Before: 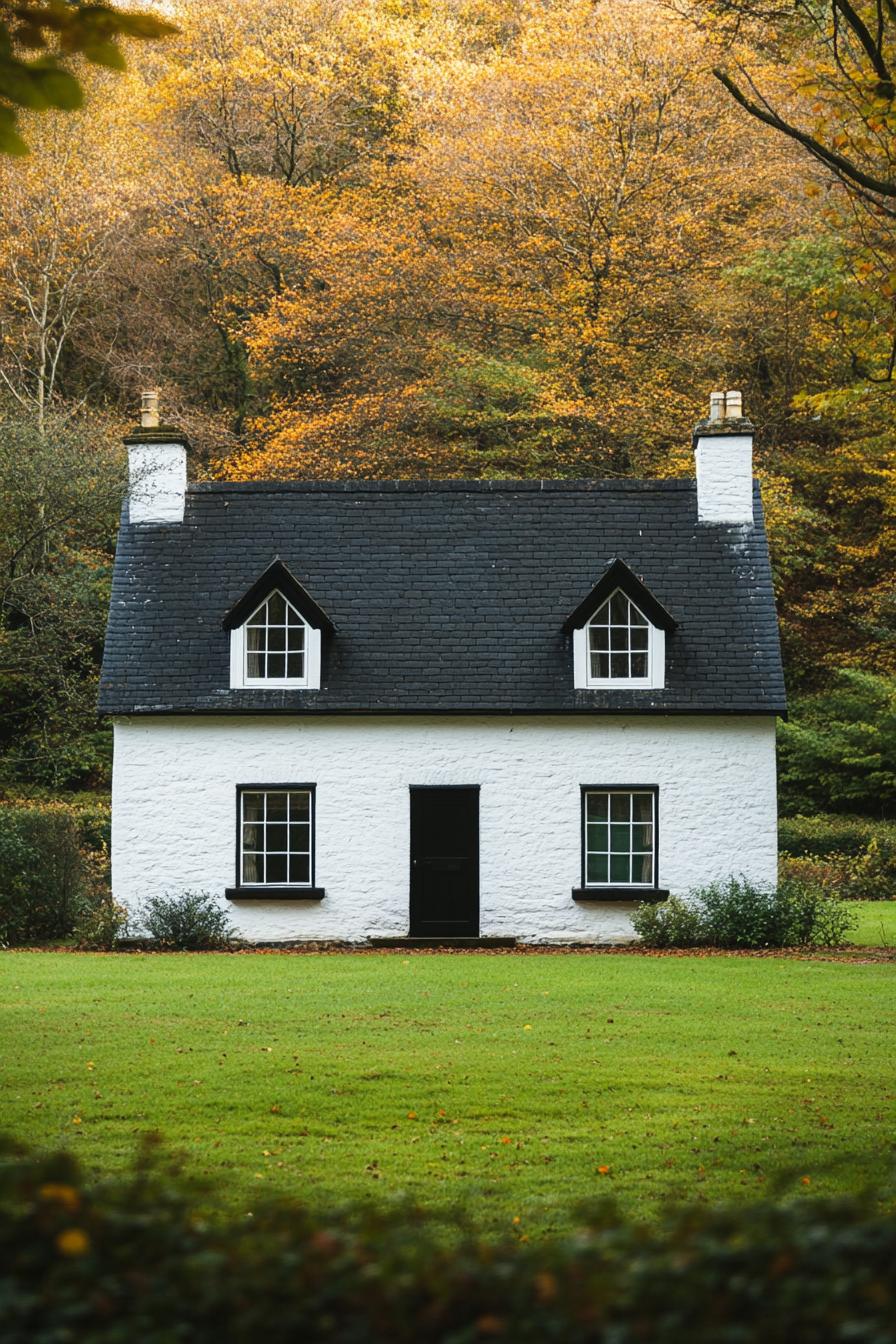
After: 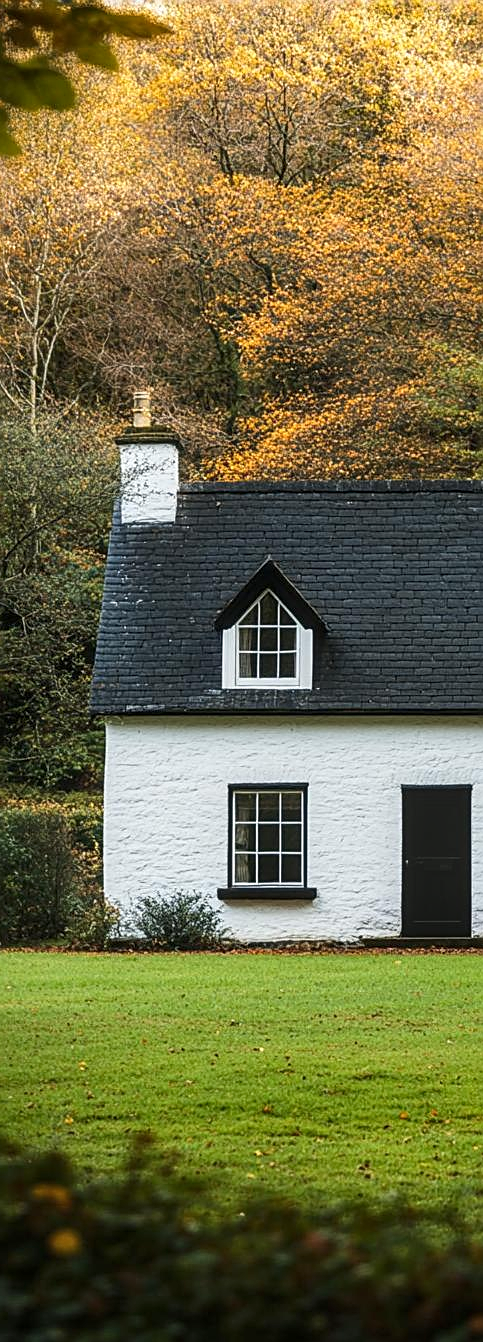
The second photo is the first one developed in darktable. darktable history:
crop: left 0.924%, right 45.155%, bottom 0.083%
sharpen: on, module defaults
contrast brightness saturation: contrast 0.081, saturation 0.016
local contrast: on, module defaults
